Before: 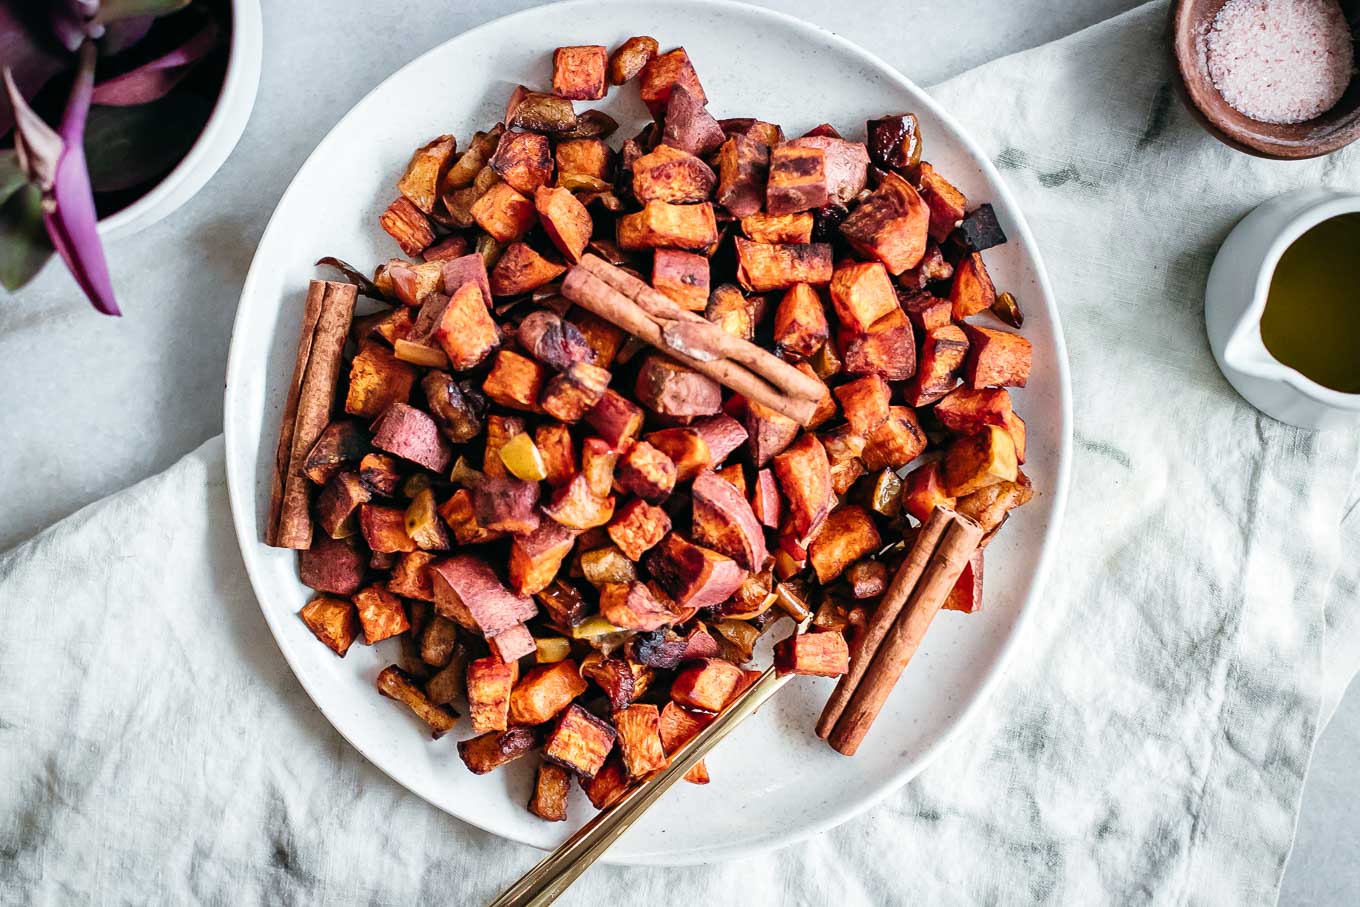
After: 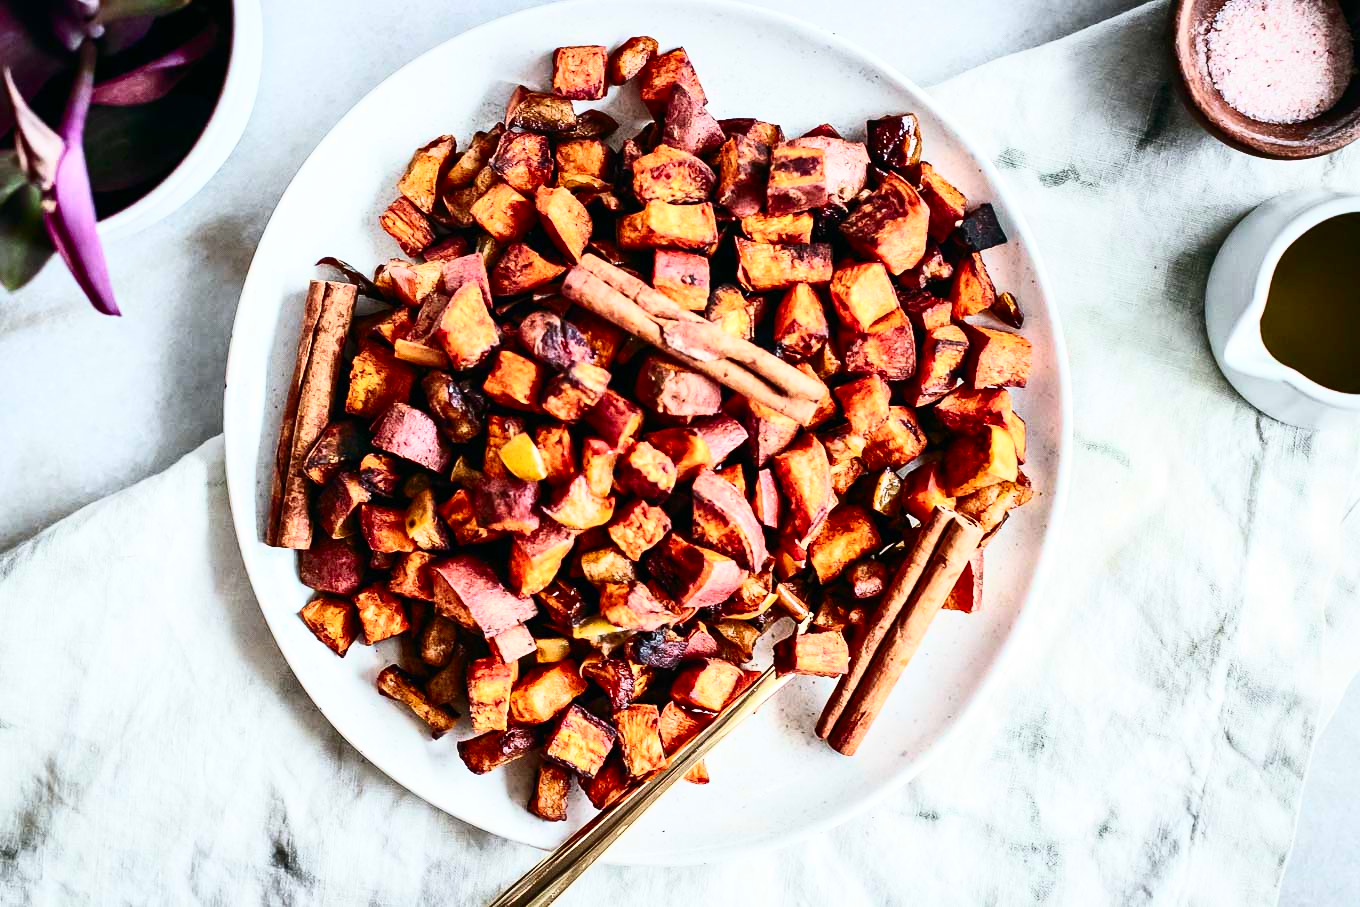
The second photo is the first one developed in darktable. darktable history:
contrast brightness saturation: contrast 0.404, brightness 0.11, saturation 0.208
